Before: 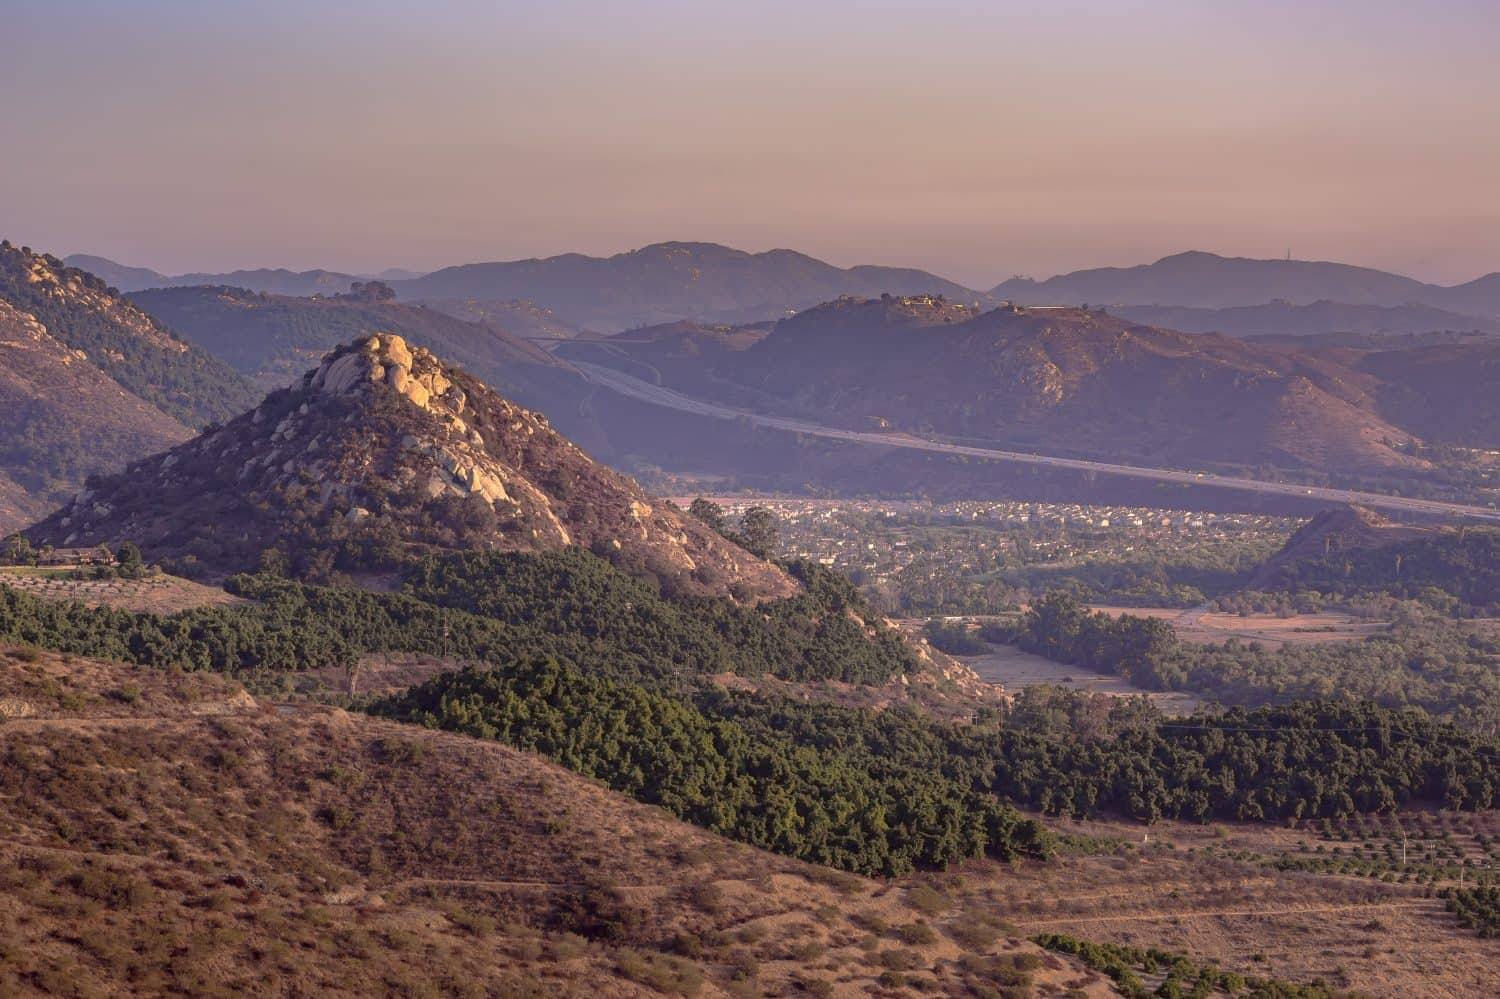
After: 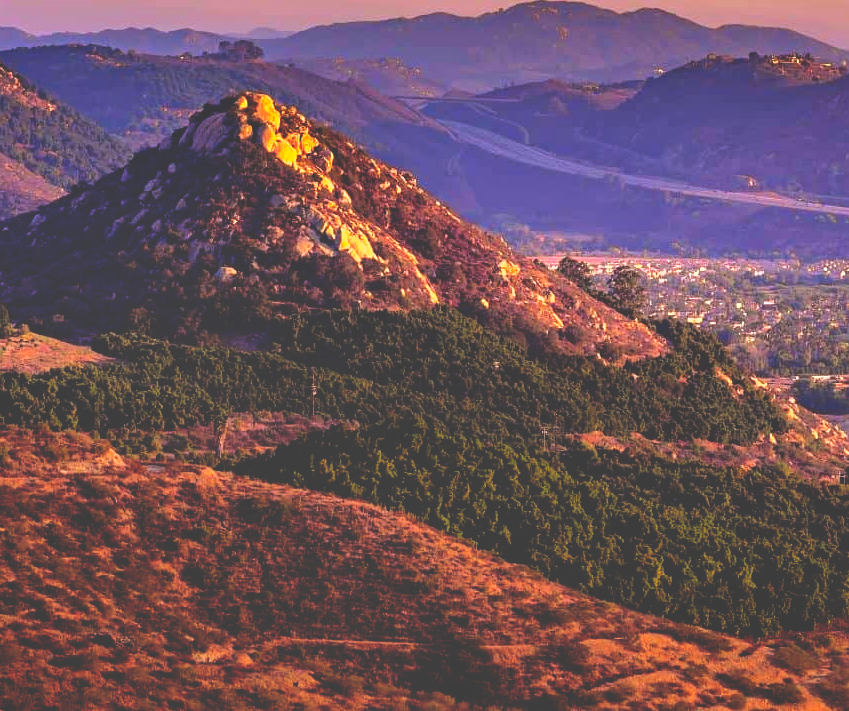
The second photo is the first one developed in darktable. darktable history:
exposure: exposure 0.378 EV, compensate highlight preservation false
crop: left 8.821%, top 24.21%, right 34.519%, bottom 4.579%
base curve: curves: ch0 [(0, 0.036) (0.083, 0.04) (0.804, 1)], preserve colors none
shadows and highlights: highlights color adjustment 78.48%, soften with gaussian
color balance rgb: global offset › luminance 0.482%, linear chroma grading › mid-tones 7.539%, perceptual saturation grading › global saturation 29.521%, perceptual brilliance grading › mid-tones 10.61%, perceptual brilliance grading › shadows 15.623%
